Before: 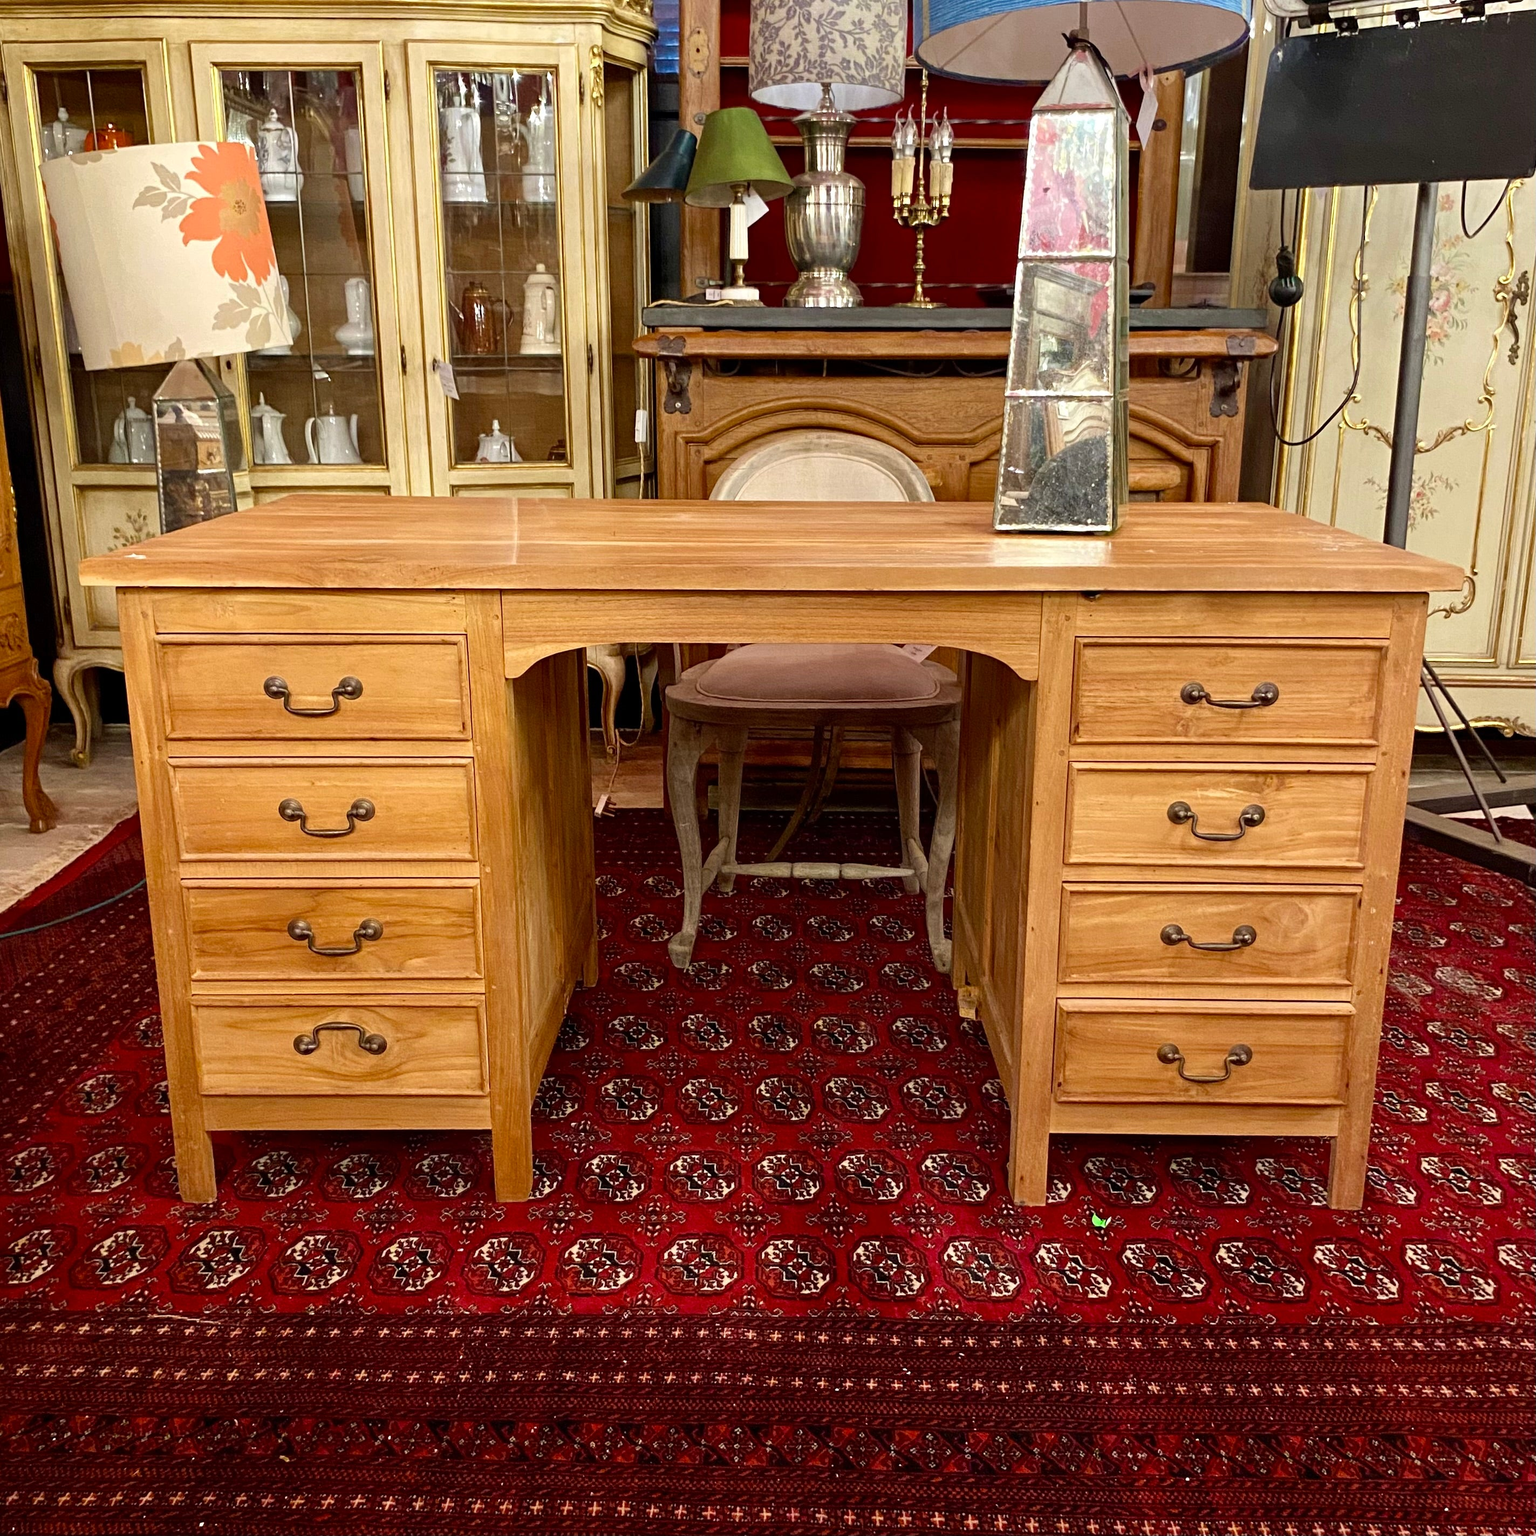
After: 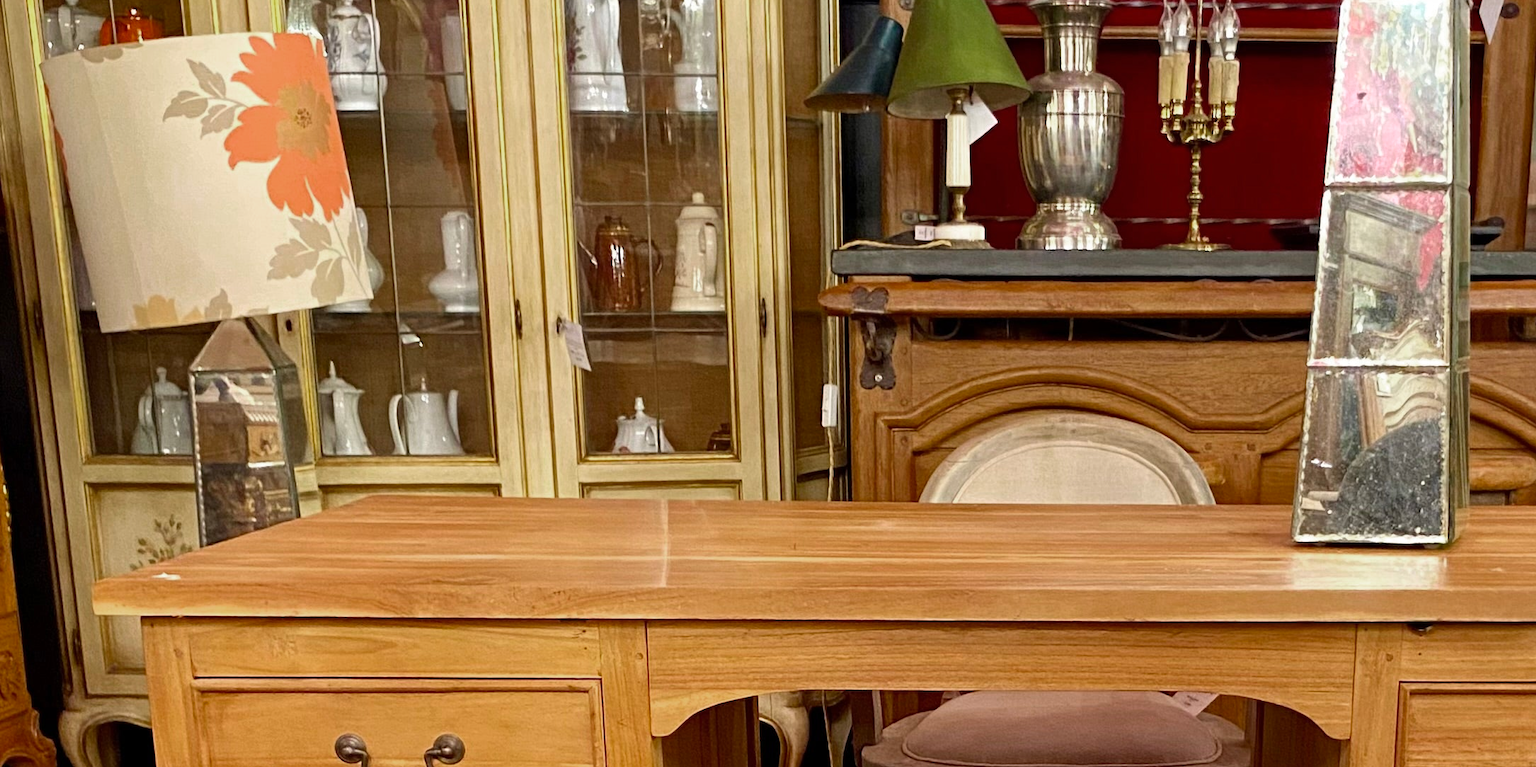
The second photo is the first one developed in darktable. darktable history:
crop: left 0.579%, top 7.627%, right 23.167%, bottom 54.275%
color zones: curves: ch0 [(0.203, 0.433) (0.607, 0.517) (0.697, 0.696) (0.705, 0.897)]
